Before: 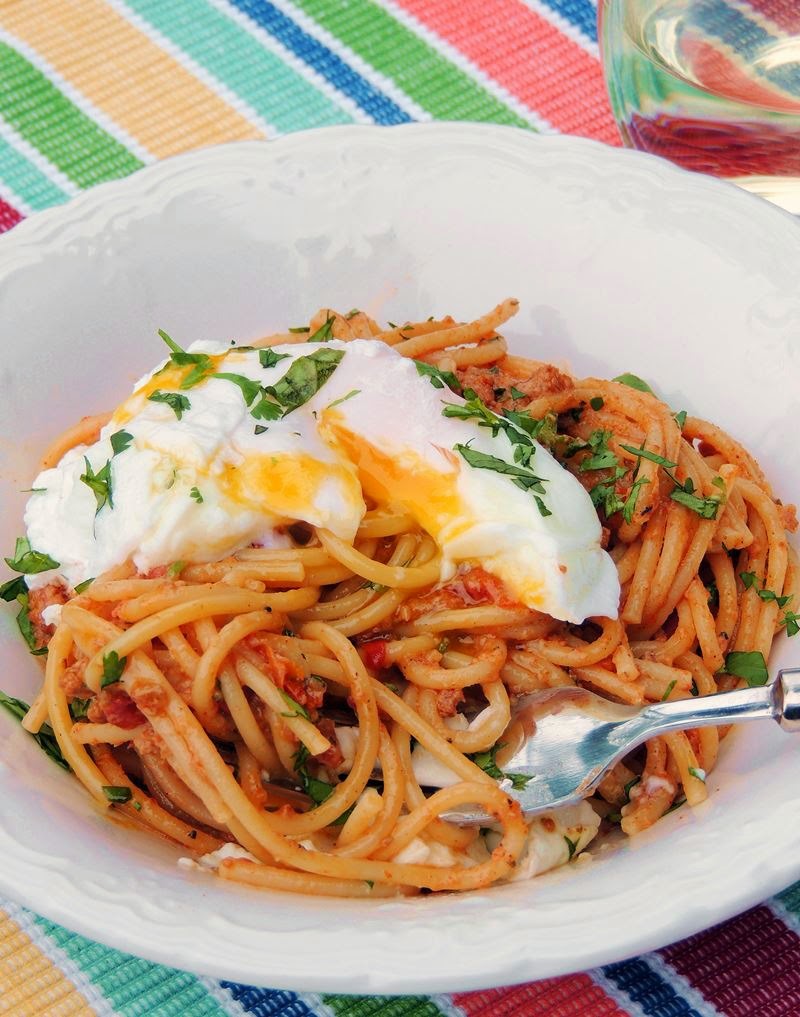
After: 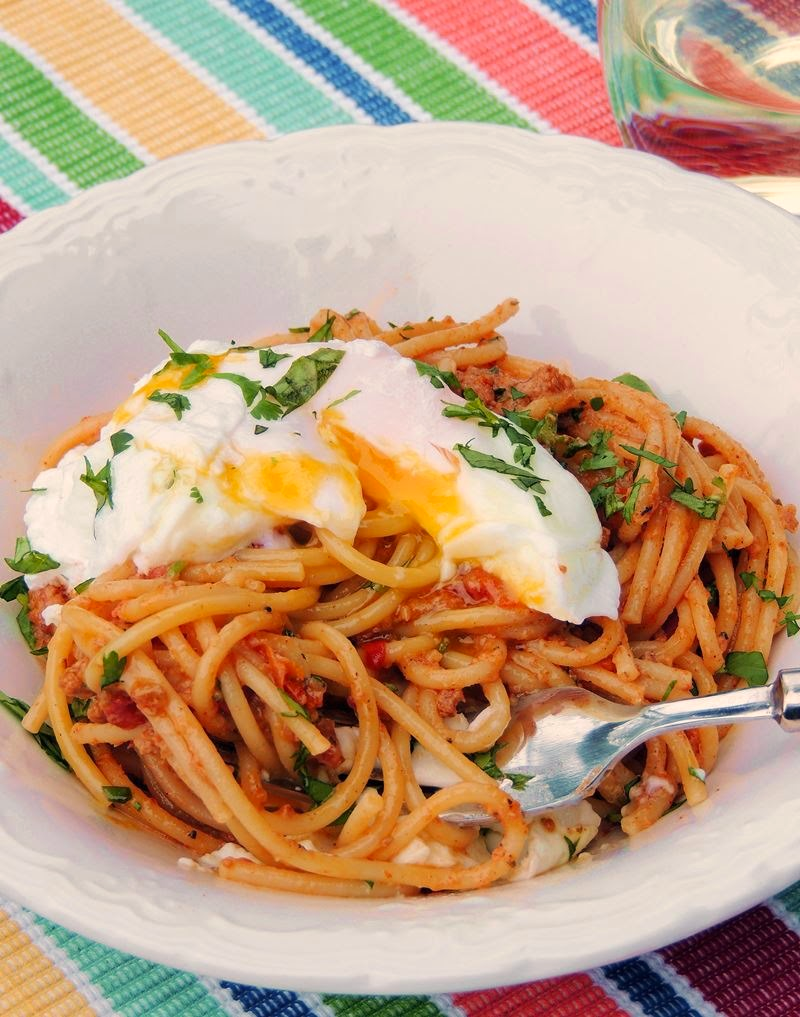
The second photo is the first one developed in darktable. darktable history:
color correction: highlights a* 3.82, highlights b* 5.1
